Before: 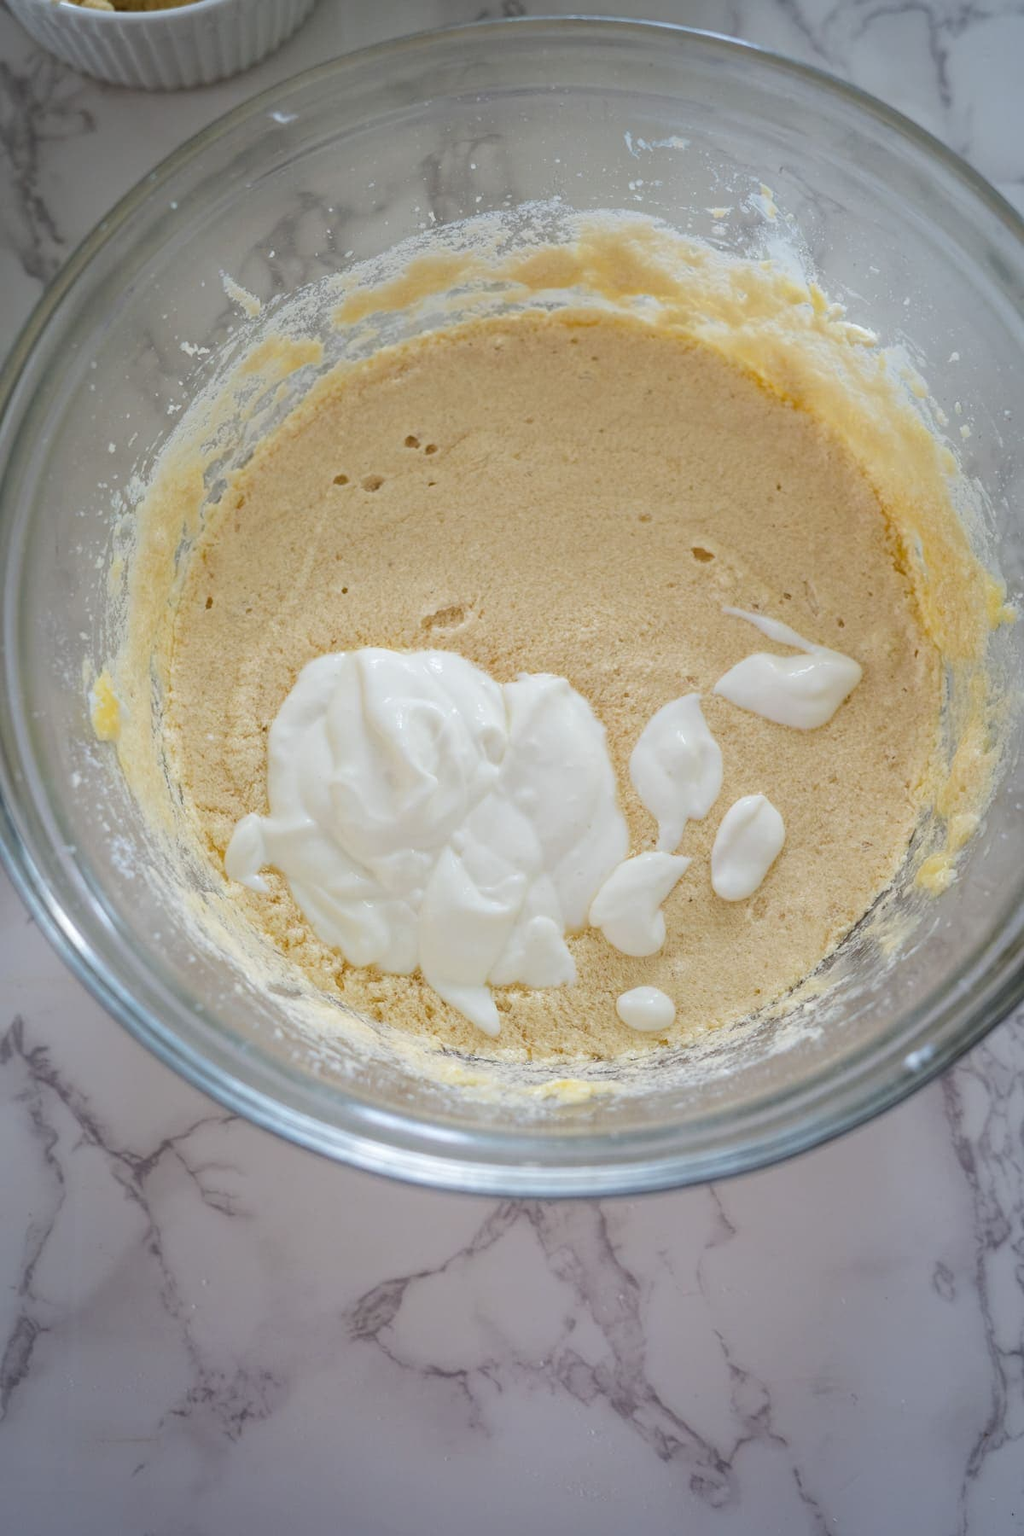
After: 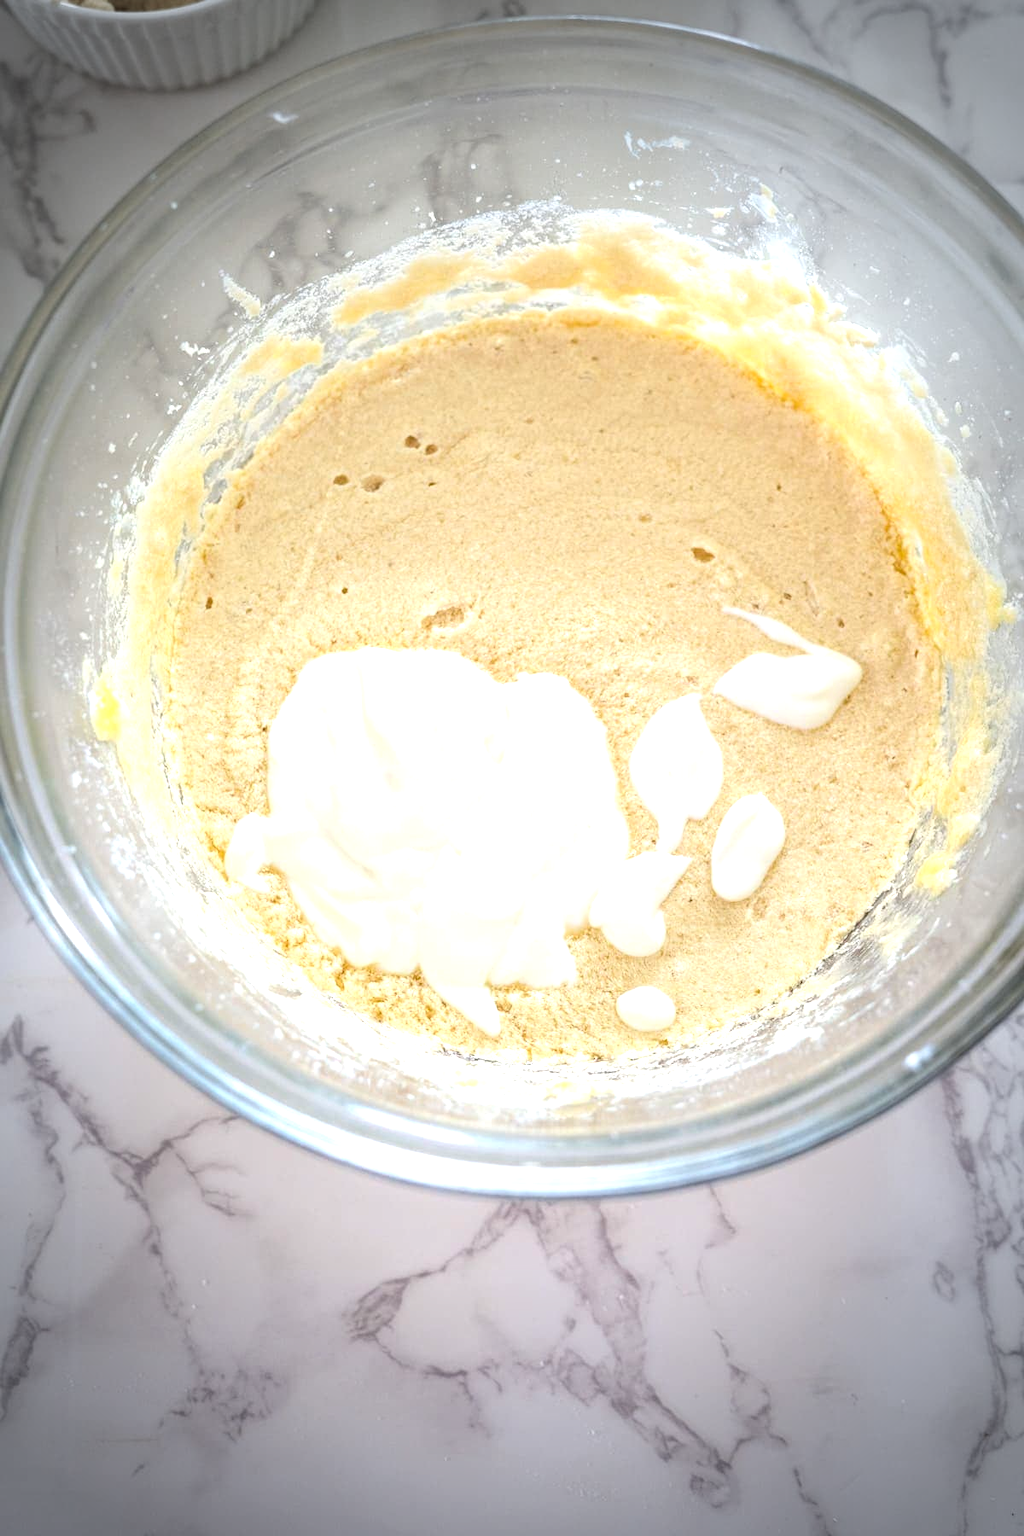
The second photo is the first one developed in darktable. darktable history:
vignetting: fall-off start 64.81%, brightness -0.575, width/height ratio 0.884
exposure: black level correction 0.001, exposure 1.118 EV, compensate highlight preservation false
